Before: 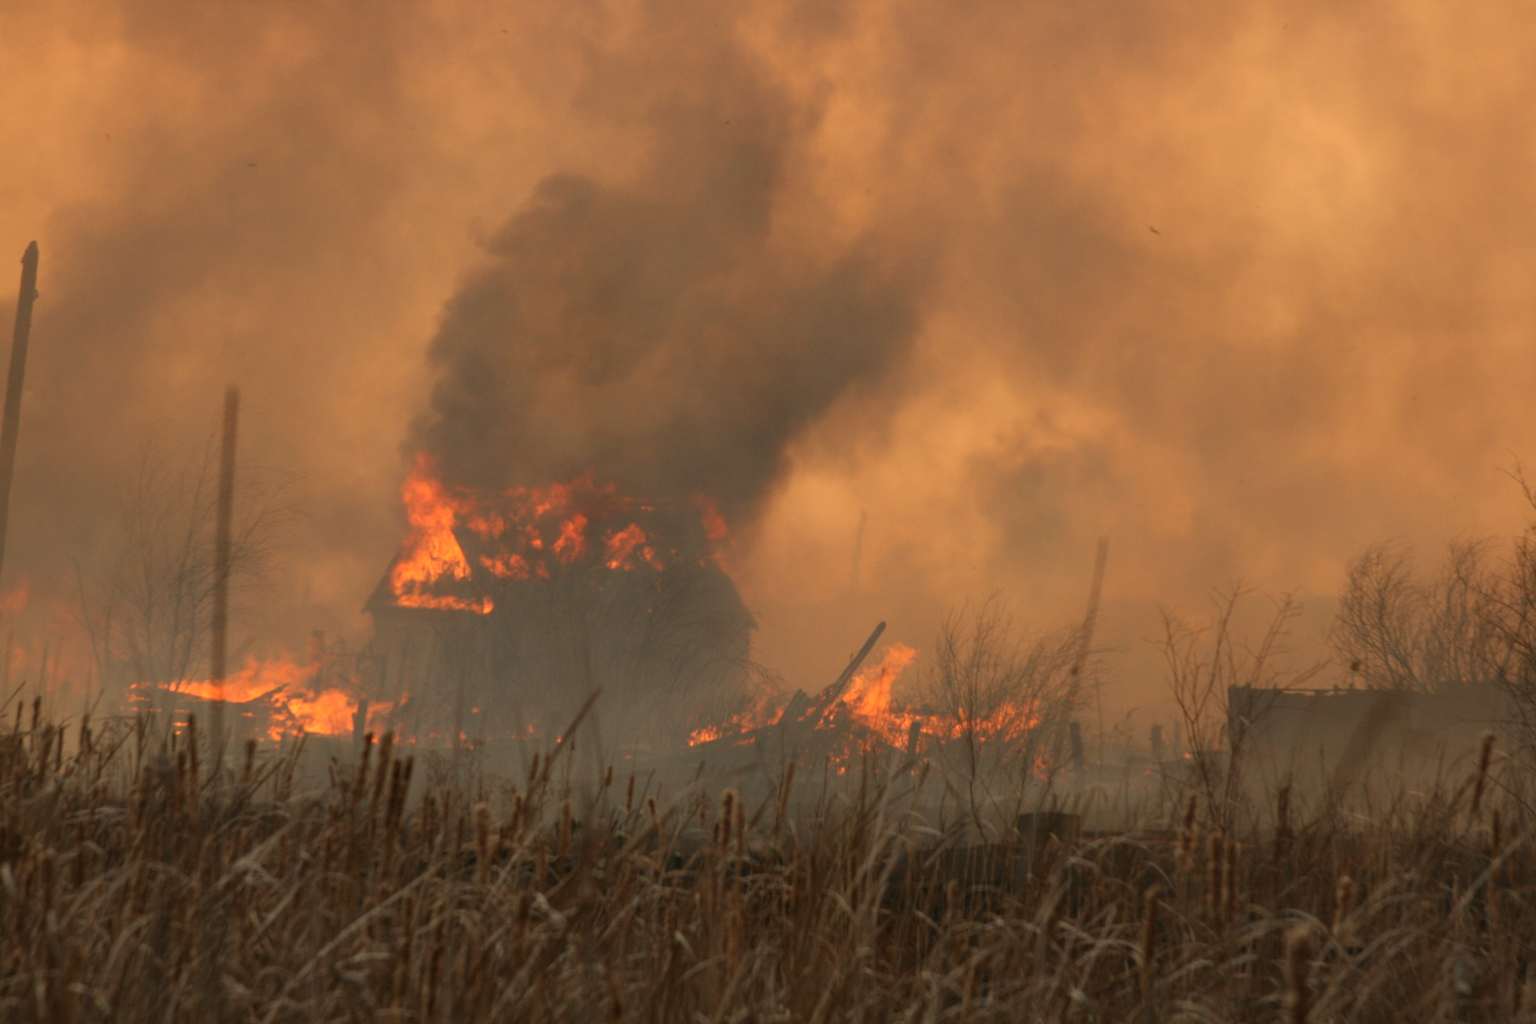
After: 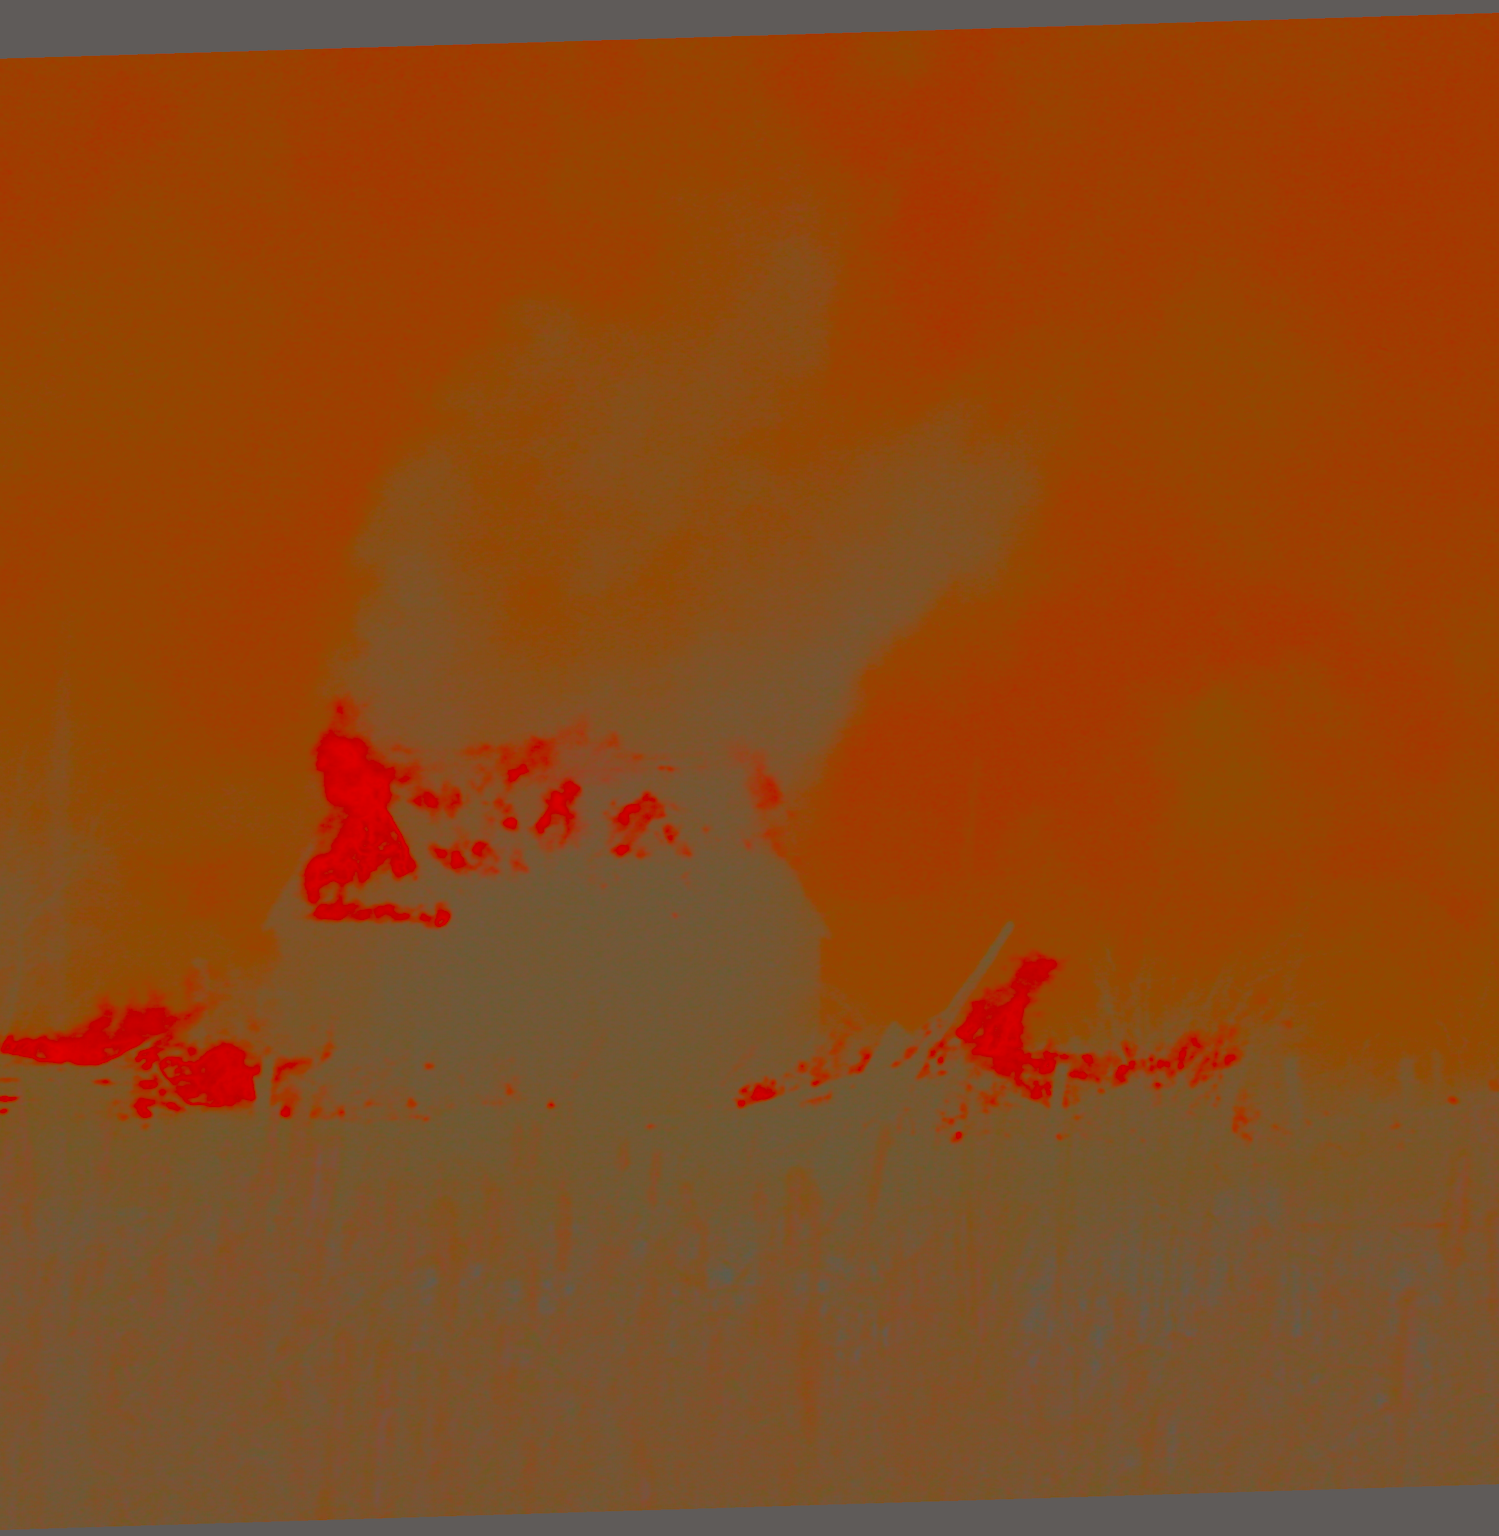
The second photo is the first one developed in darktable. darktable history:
color correction: highlights a* 3.84, highlights b* 5.07
rotate and perspective: rotation -1.75°, automatic cropping off
crop and rotate: left 12.673%, right 20.66%
contrast brightness saturation: contrast -0.99, brightness -0.17, saturation 0.75
